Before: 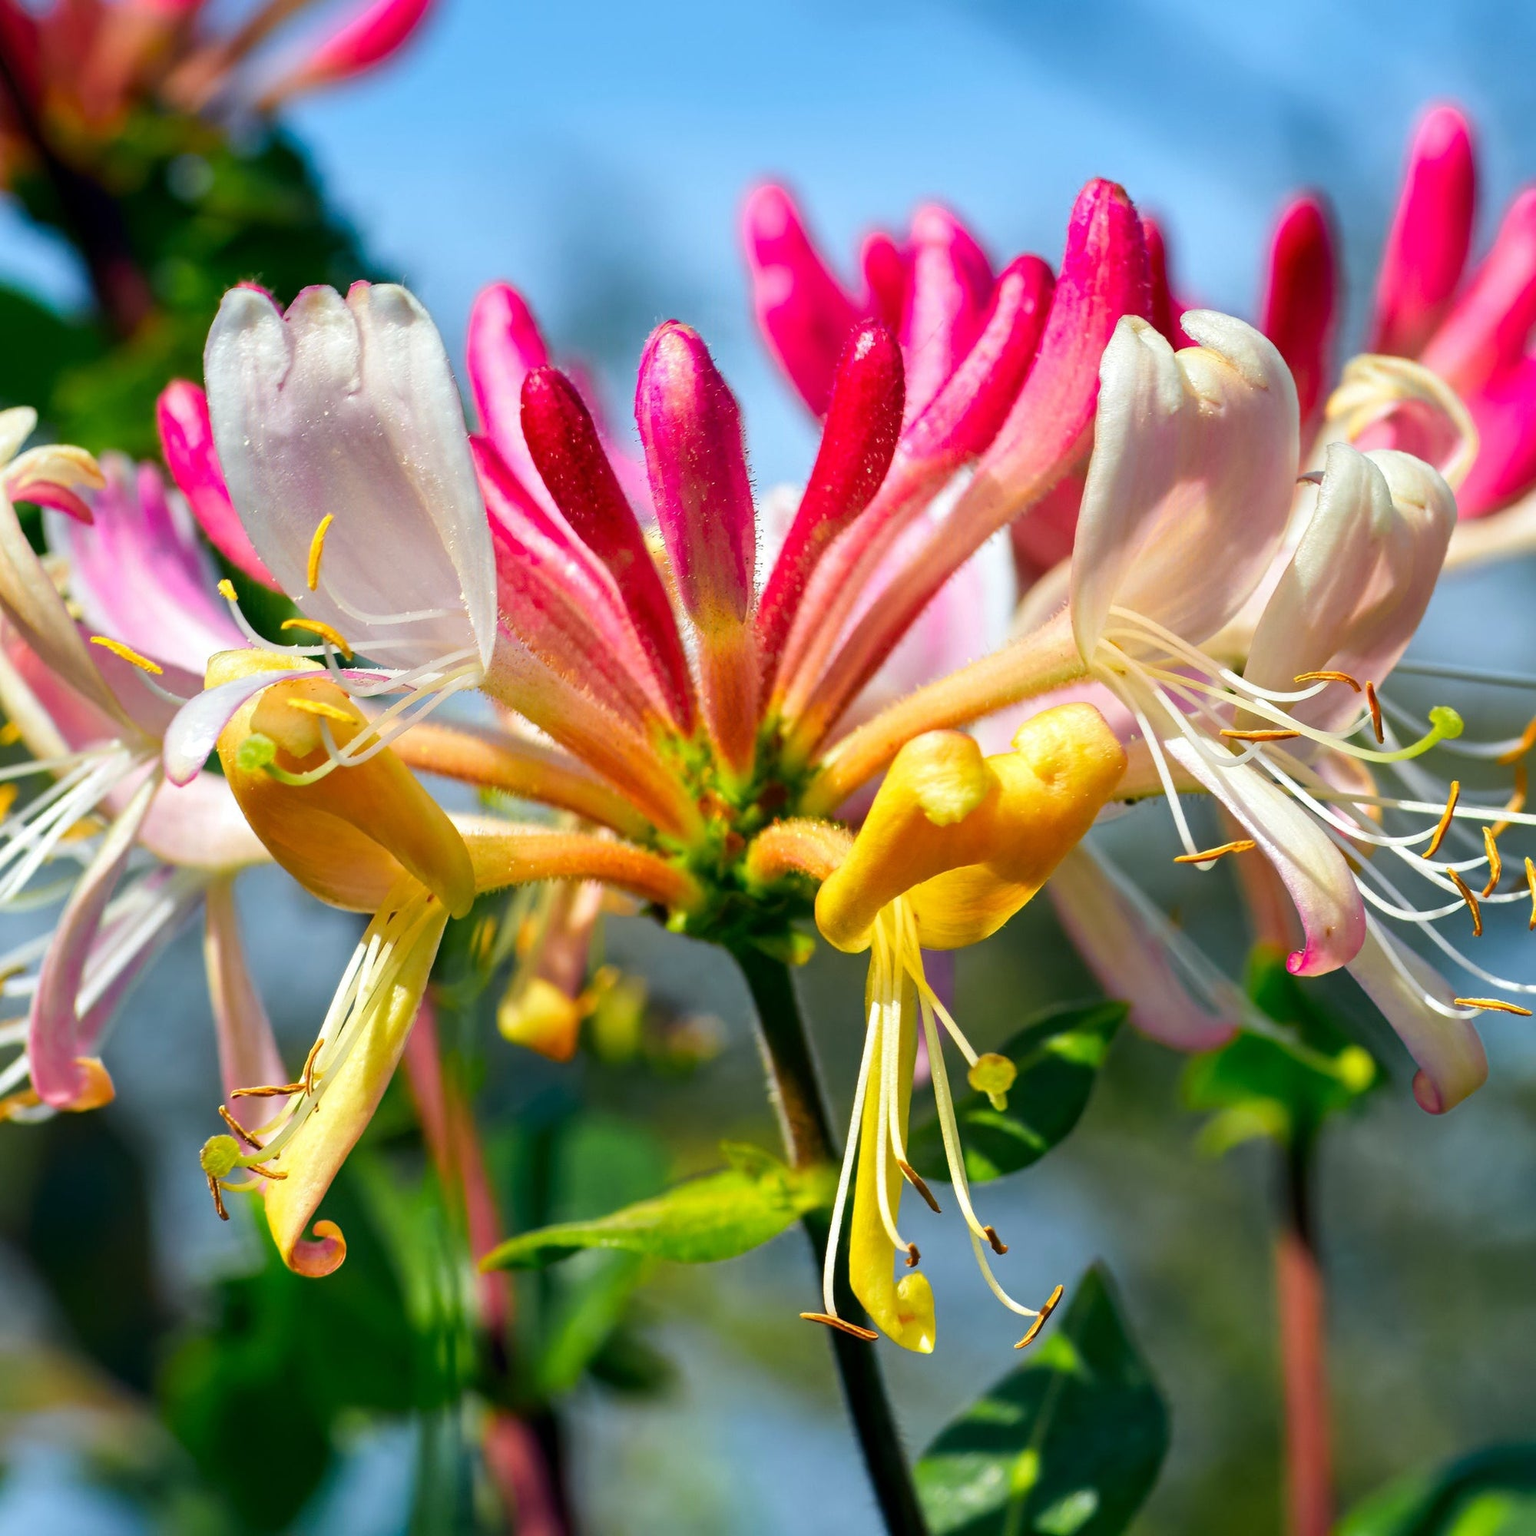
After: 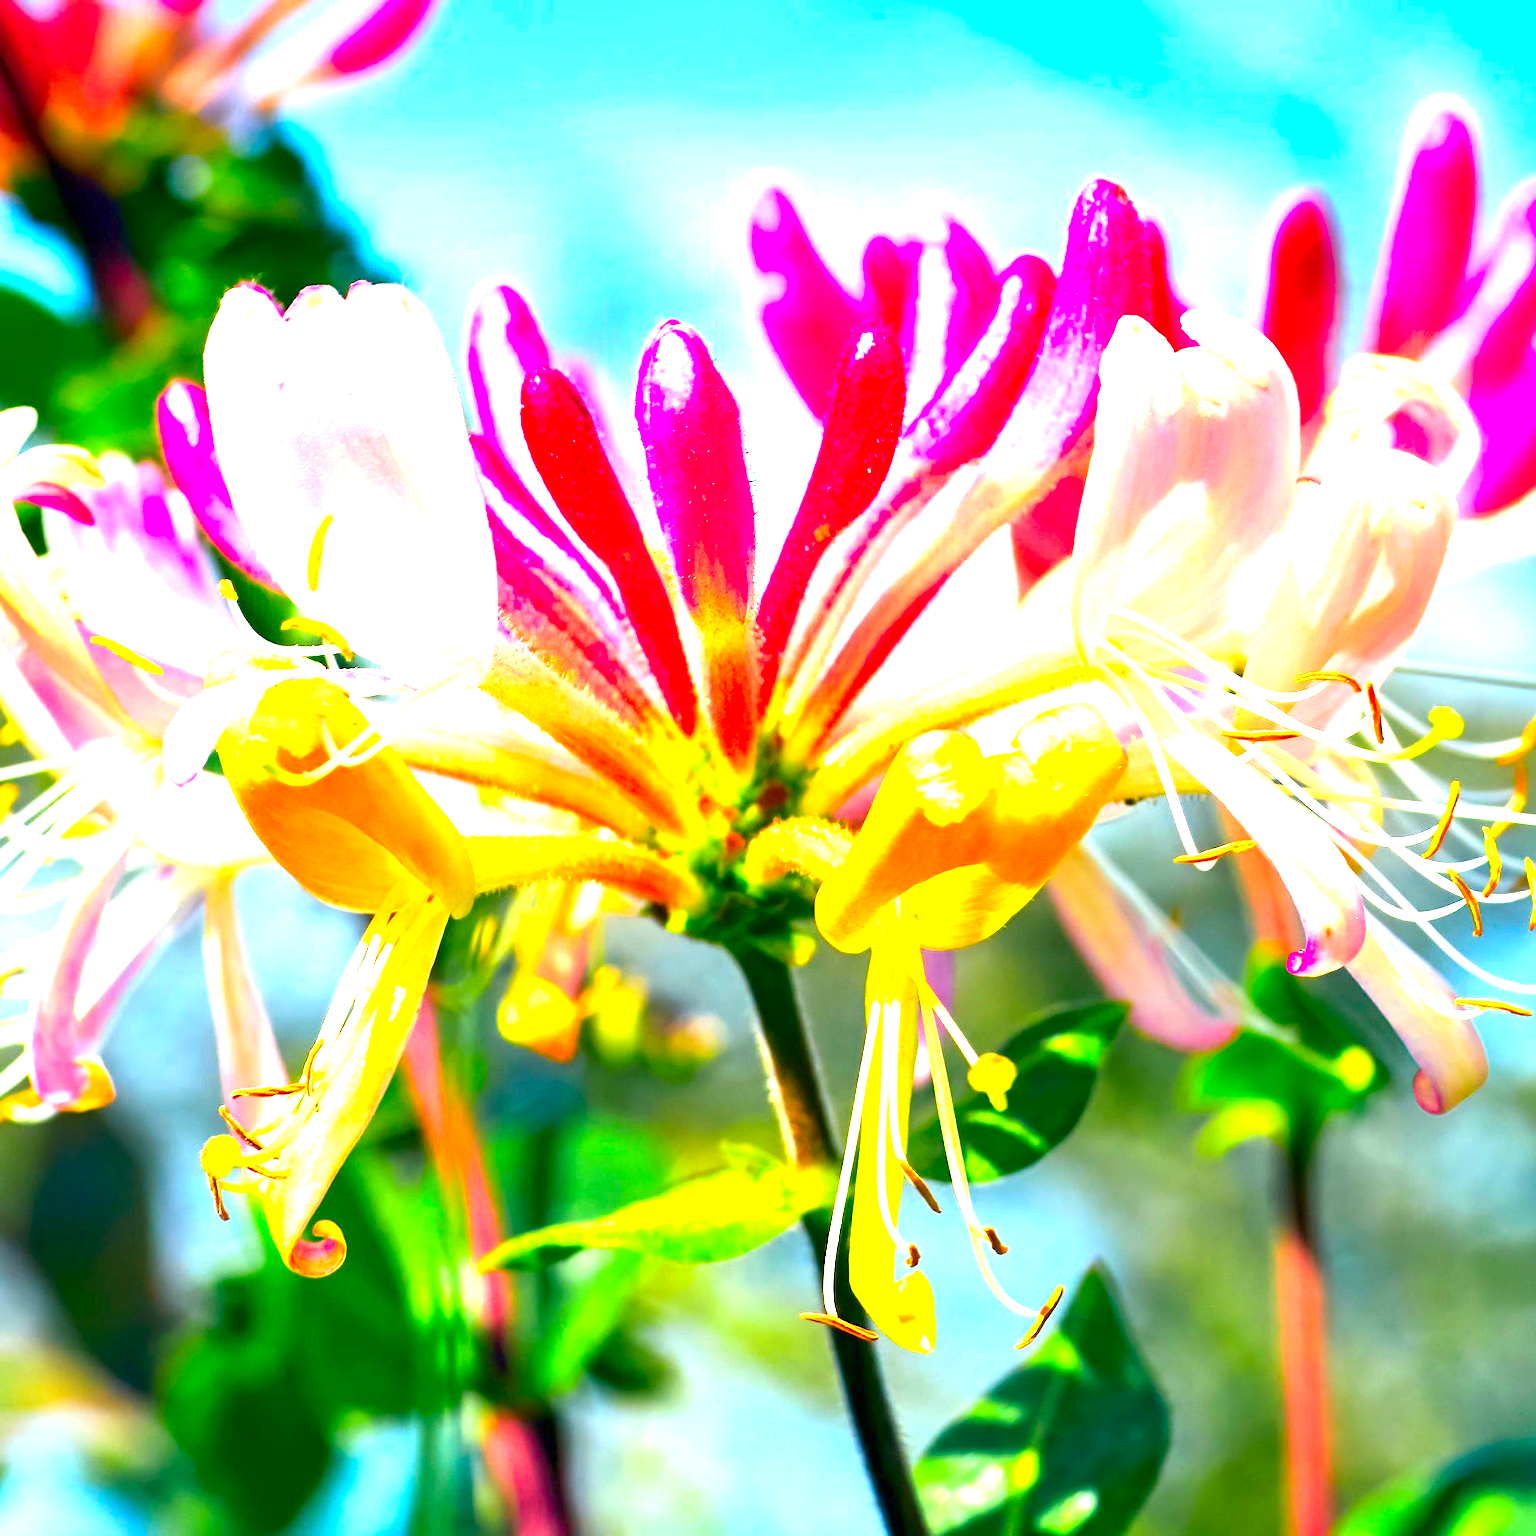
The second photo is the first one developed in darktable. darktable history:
contrast brightness saturation: brightness -0.024, saturation 0.361
exposure: exposure 2.017 EV, compensate exposure bias true, compensate highlight preservation false
